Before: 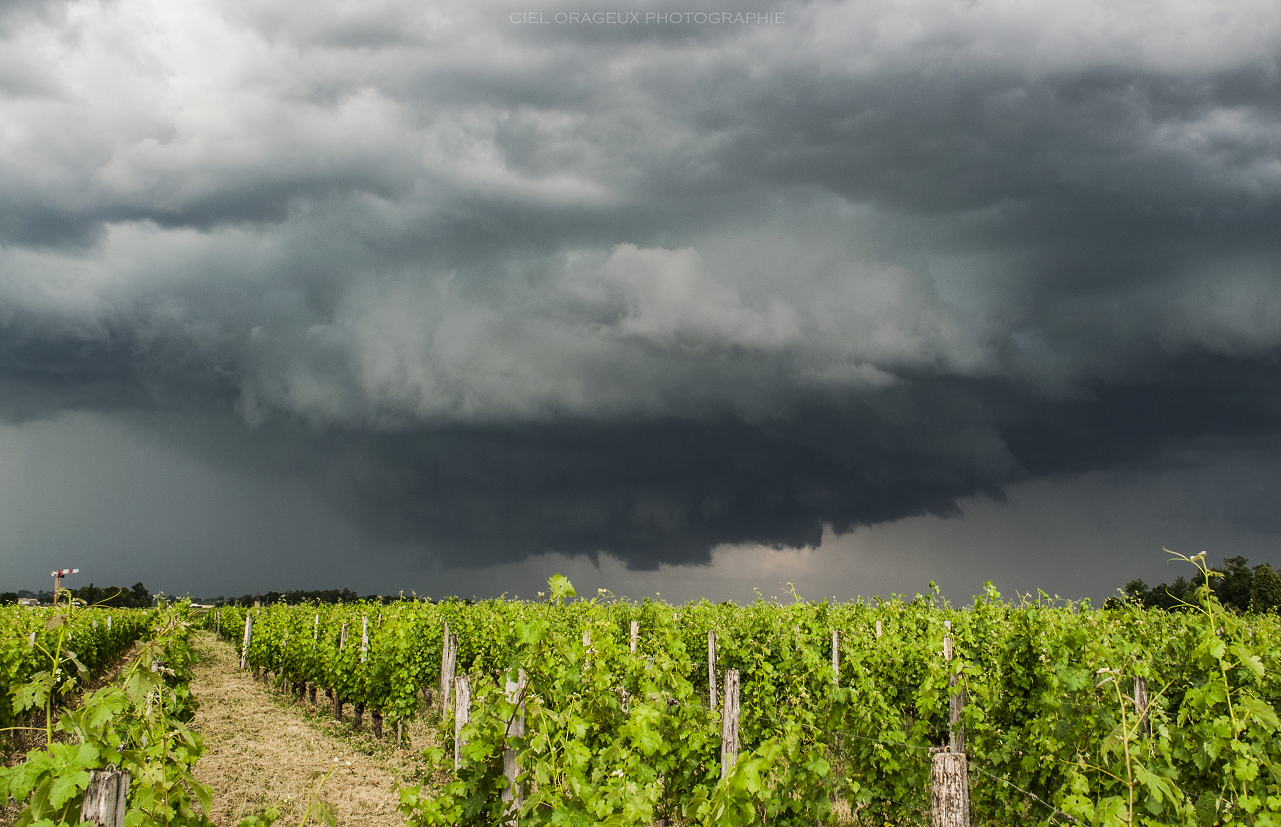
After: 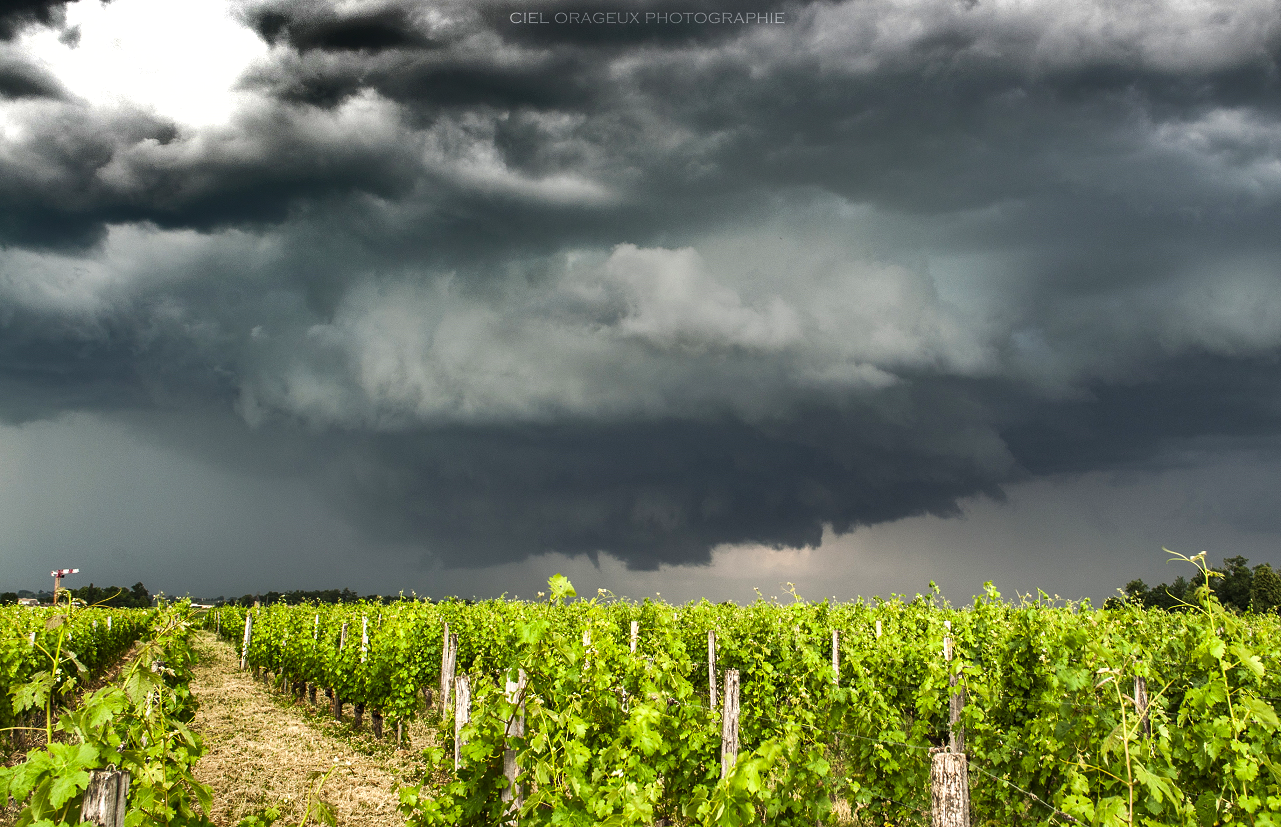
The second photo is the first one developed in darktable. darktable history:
exposure: exposure 0.703 EV, compensate exposure bias true, compensate highlight preservation false
shadows and highlights: radius 122.82, shadows 98.31, white point adjustment -2.84, highlights -98.13, soften with gaussian
